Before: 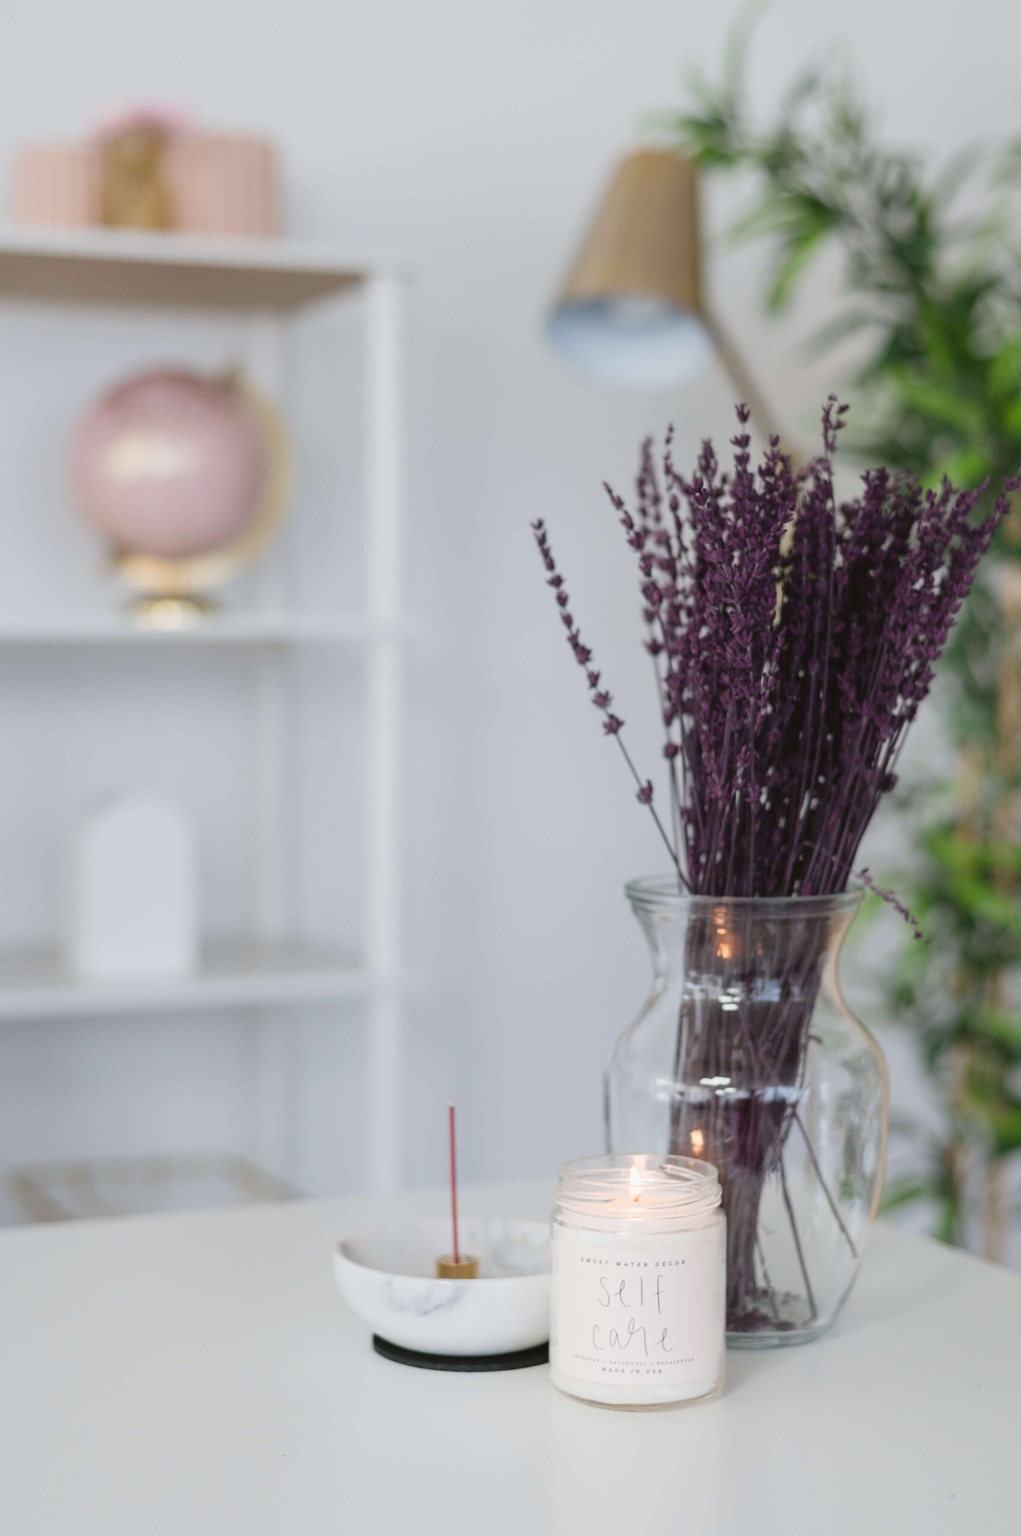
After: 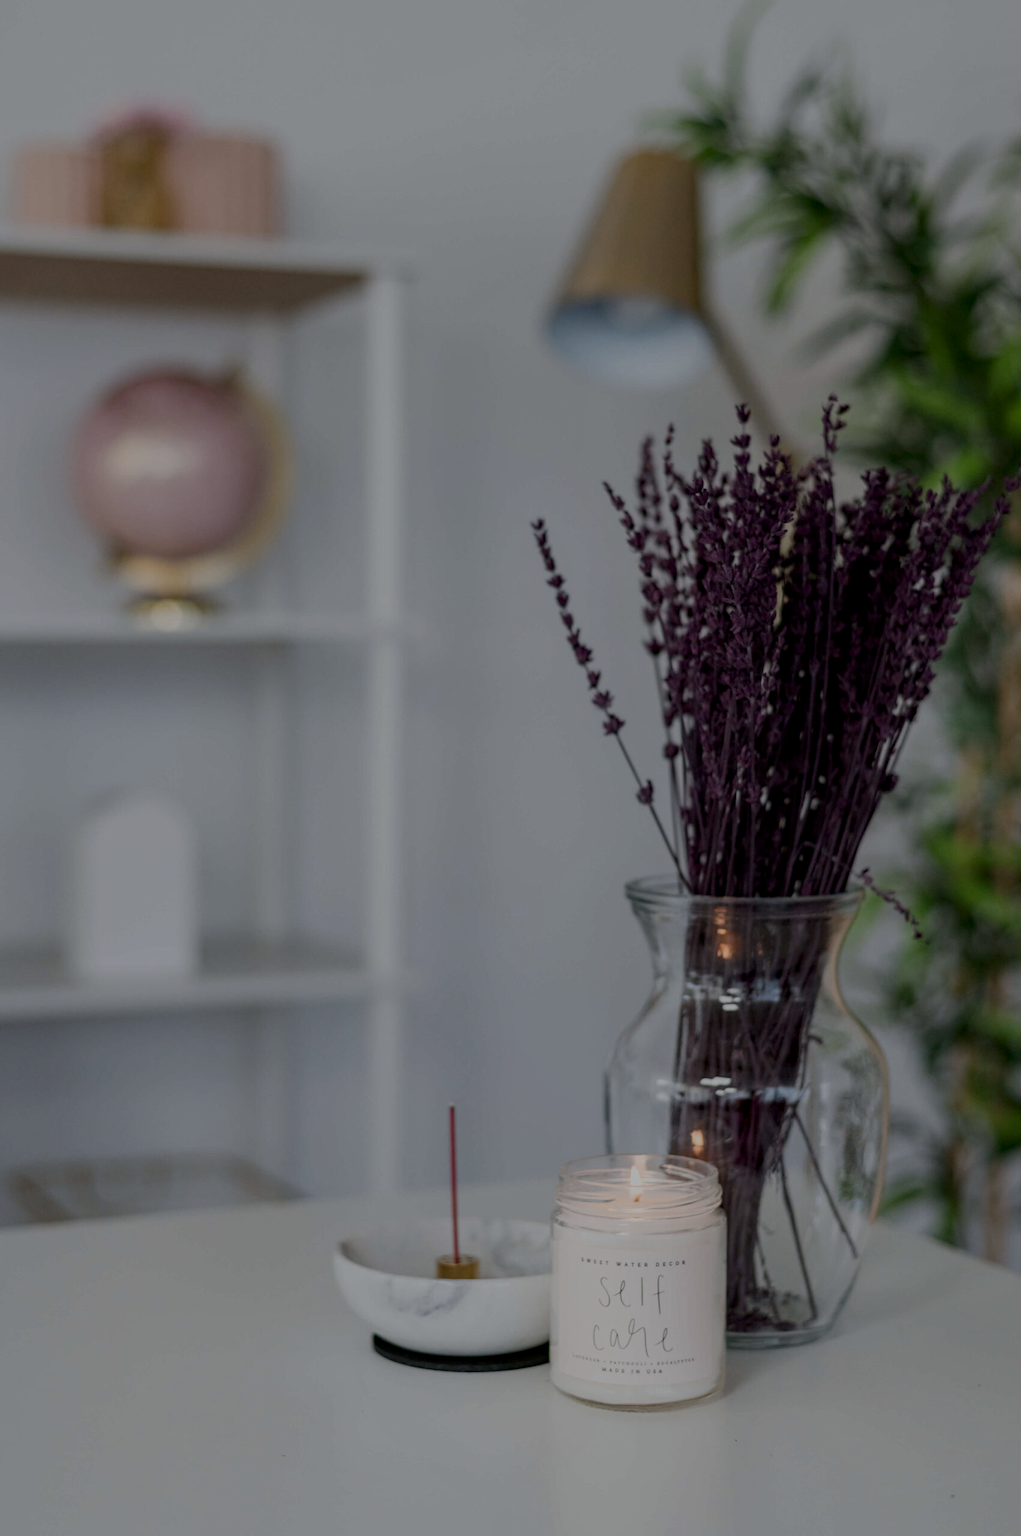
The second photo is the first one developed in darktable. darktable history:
contrast brightness saturation: contrast 0.1, brightness 0.02, saturation 0.02
local contrast: on, module defaults
haze removal: compatibility mode true, adaptive false
exposure: exposure -1.468 EV, compensate highlight preservation false
